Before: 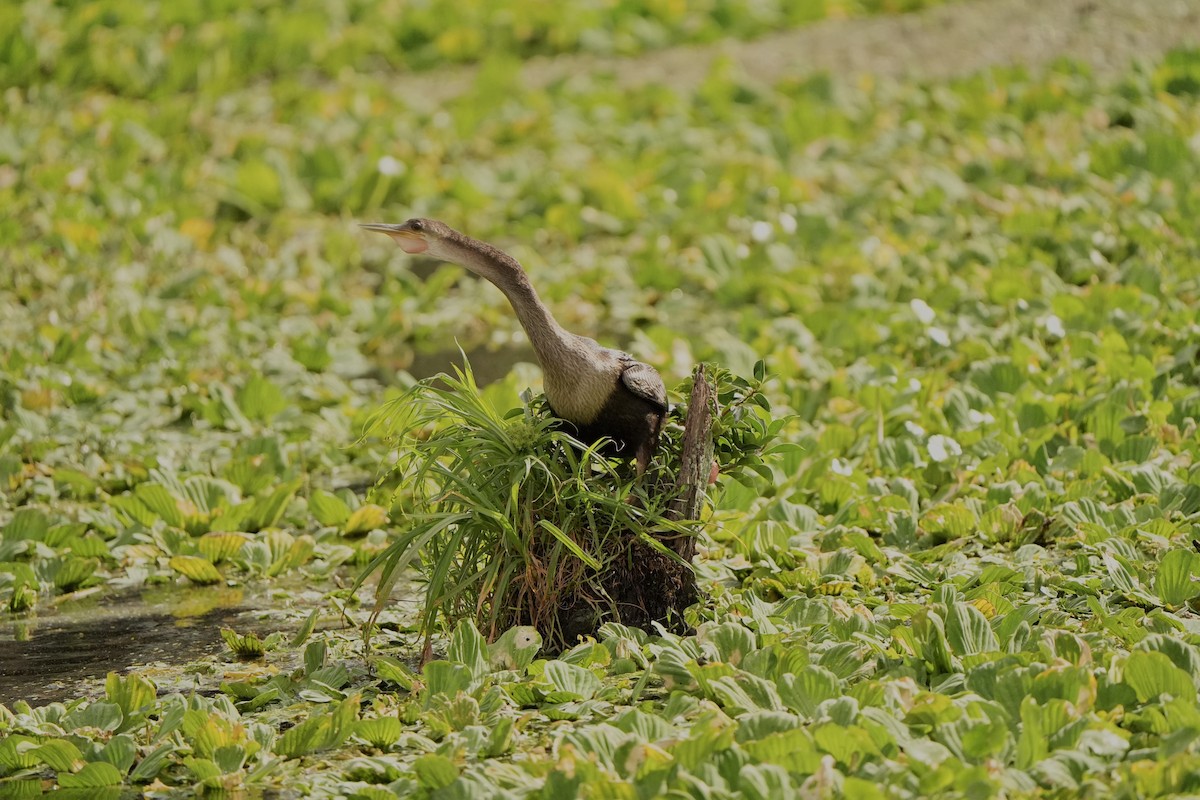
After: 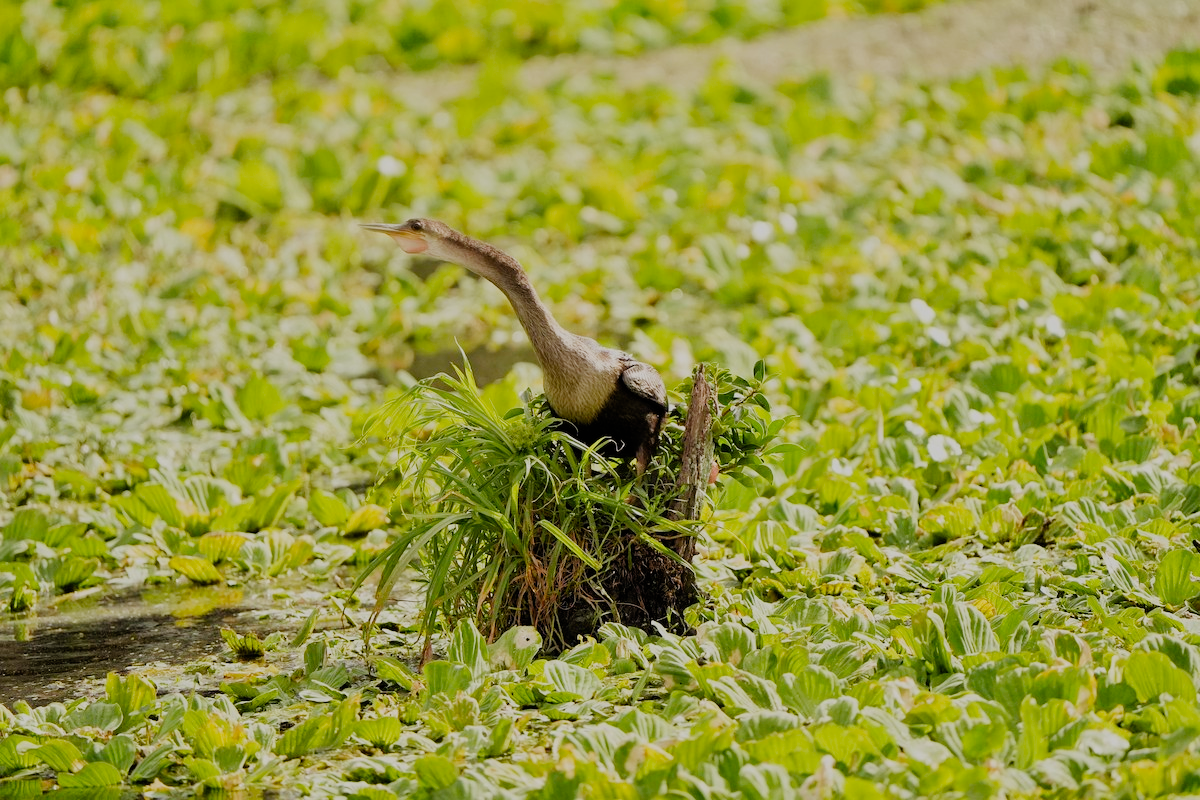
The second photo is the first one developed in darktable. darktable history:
filmic rgb: black relative exposure -7.65 EV, white relative exposure 4.56 EV, threshold 2.96 EV, hardness 3.61, contrast 1.058, preserve chrominance no, color science v3 (2019), use custom middle-gray values true, enable highlight reconstruction true
exposure: exposure 0.466 EV, compensate highlight preservation false
